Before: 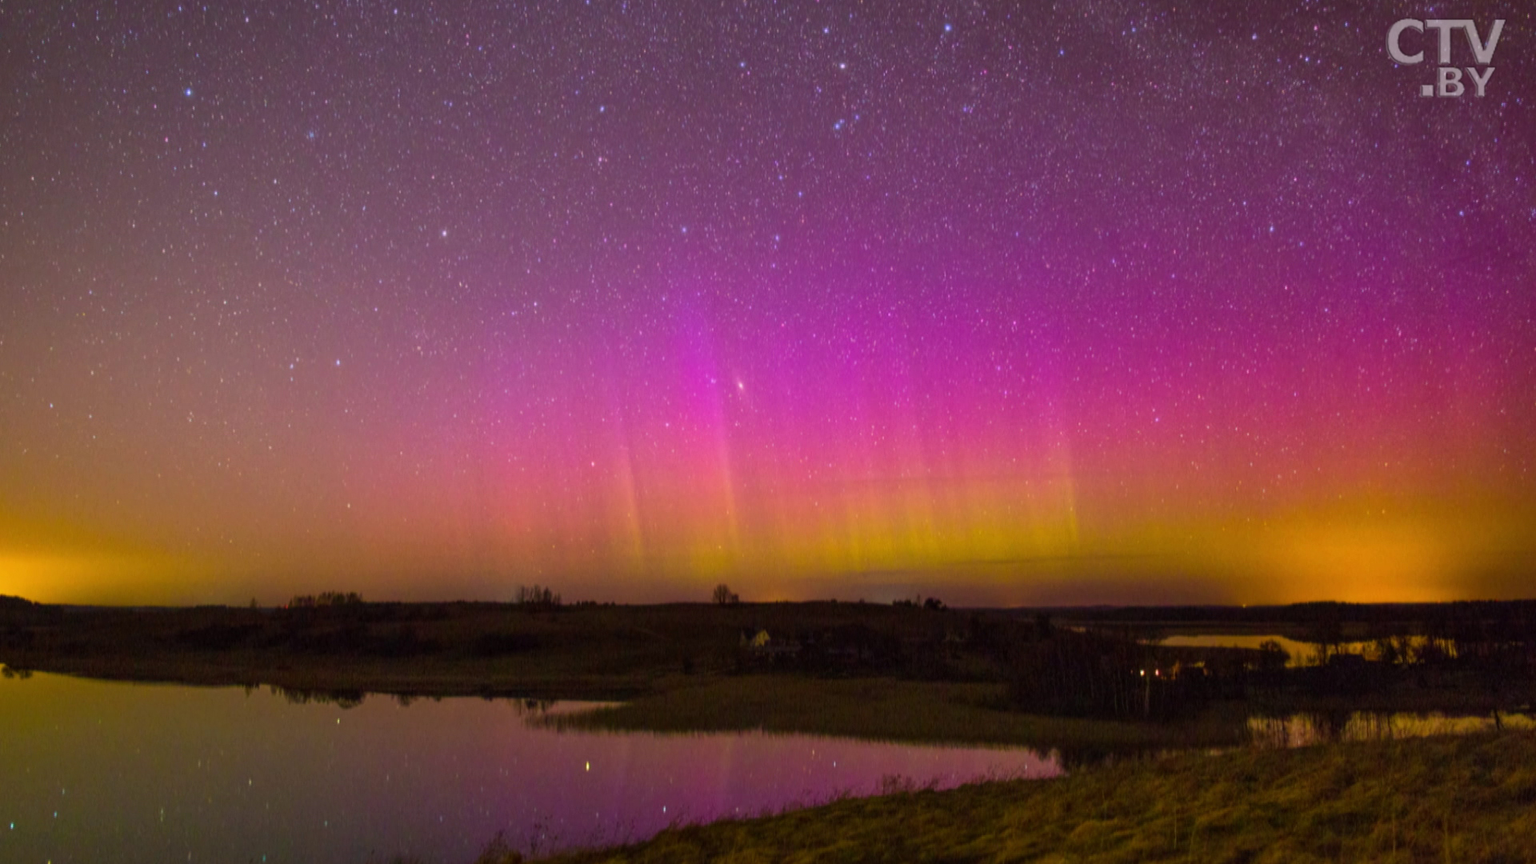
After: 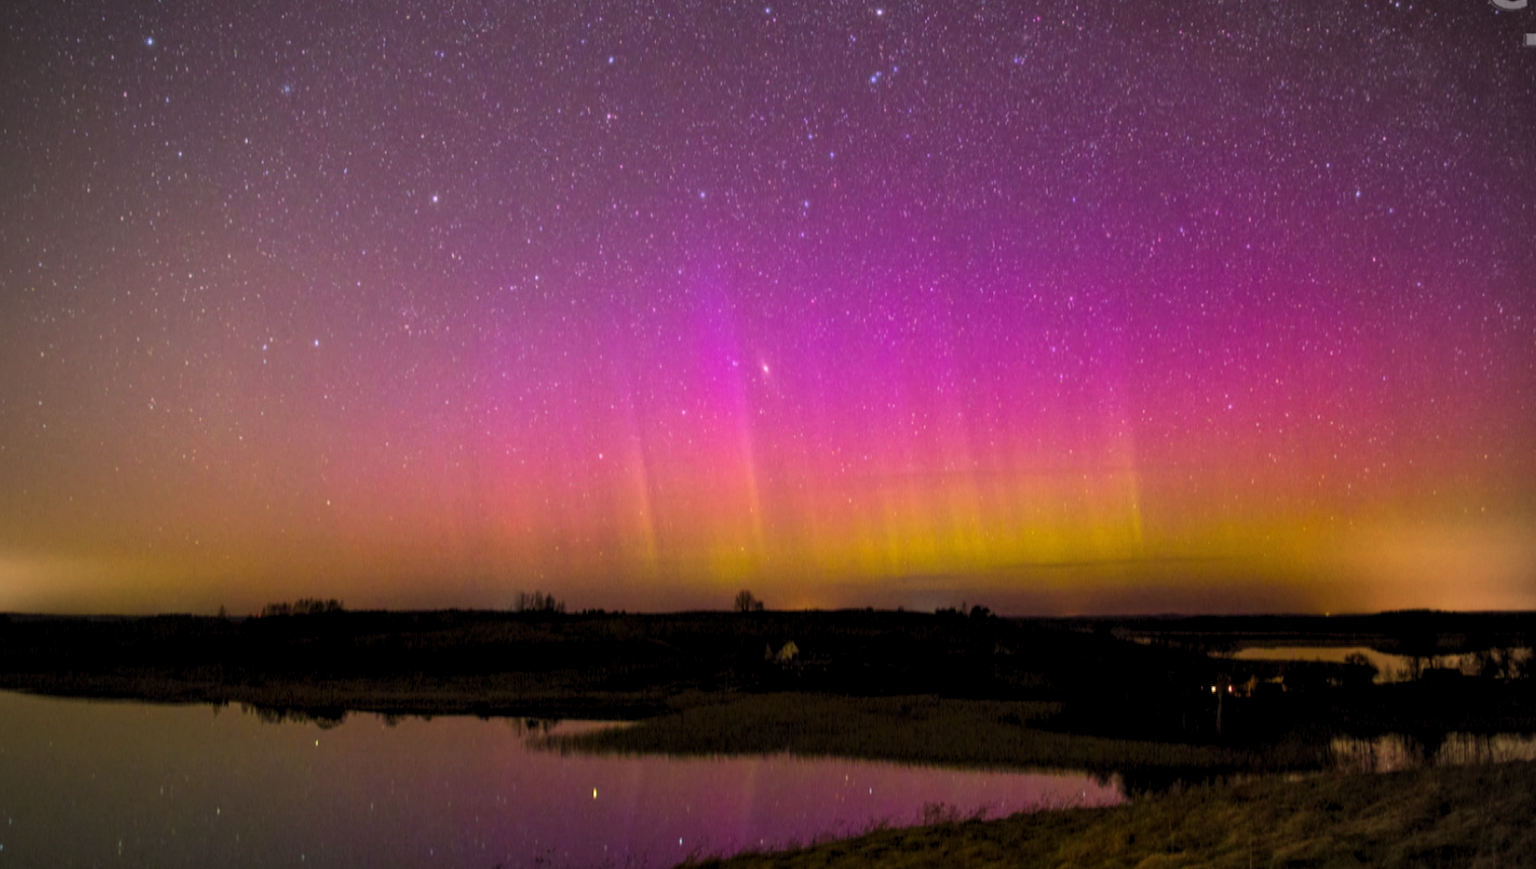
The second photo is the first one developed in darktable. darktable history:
levels: levels [0.062, 0.494, 0.925]
crop: left 3.558%, top 6.436%, right 6.796%, bottom 3.333%
vignetting: fall-off start 71.41%, unbound false
tone equalizer: edges refinement/feathering 500, mask exposure compensation -1.57 EV, preserve details no
